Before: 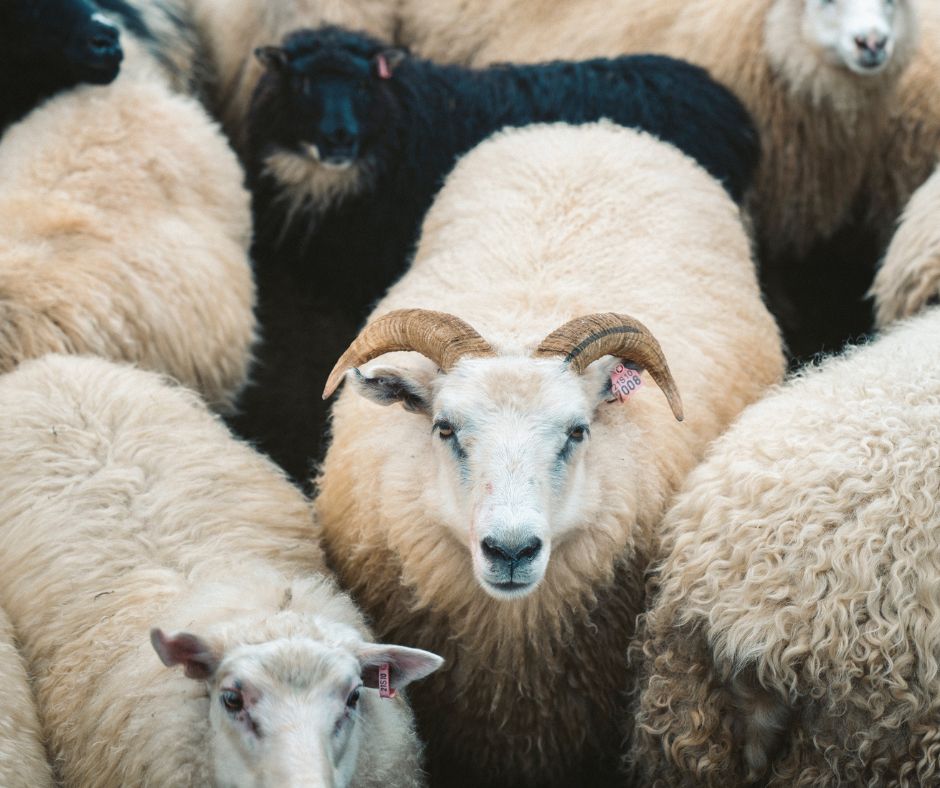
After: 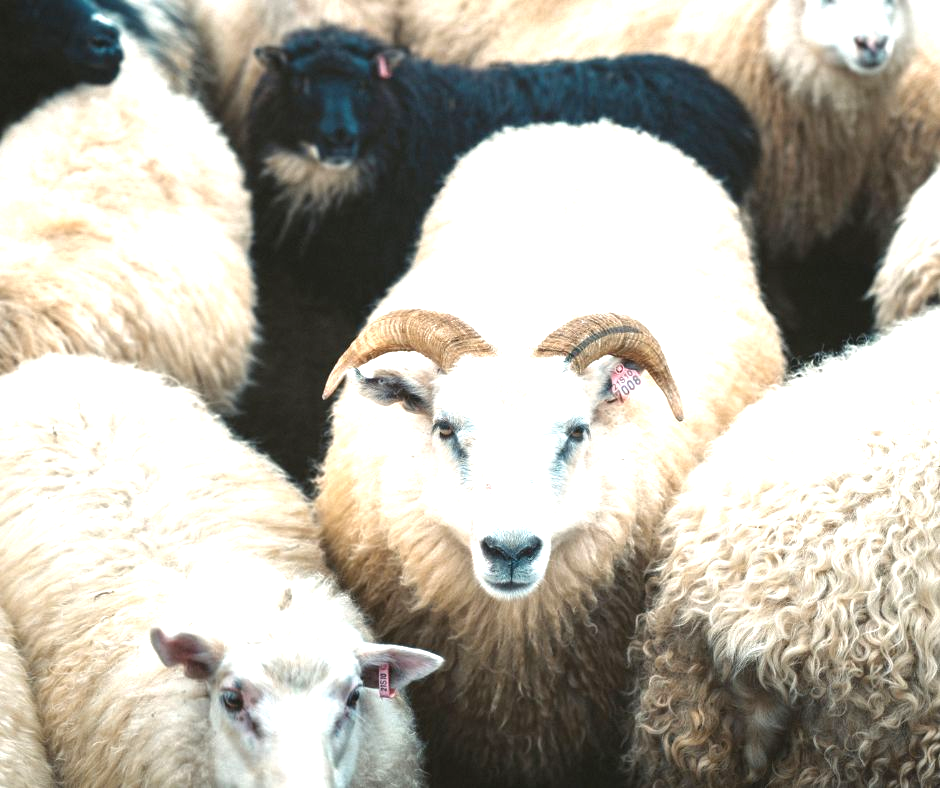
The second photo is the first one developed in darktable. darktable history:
base curve: curves: ch0 [(0, 0) (0.74, 0.67) (1, 1)]
exposure: black level correction 0, exposure 1 EV, compensate exposure bias true, compensate highlight preservation false
